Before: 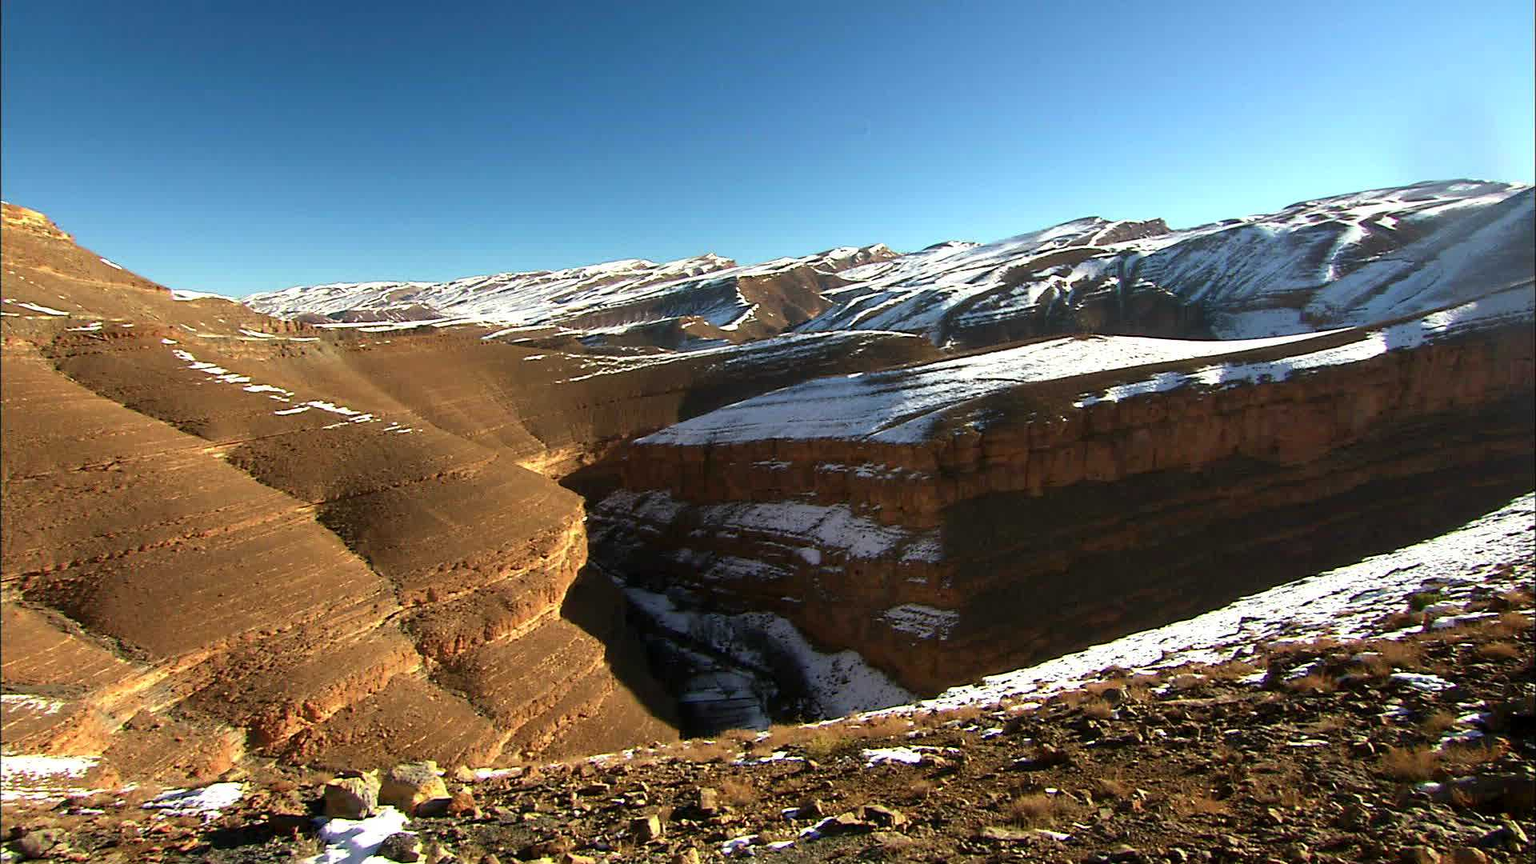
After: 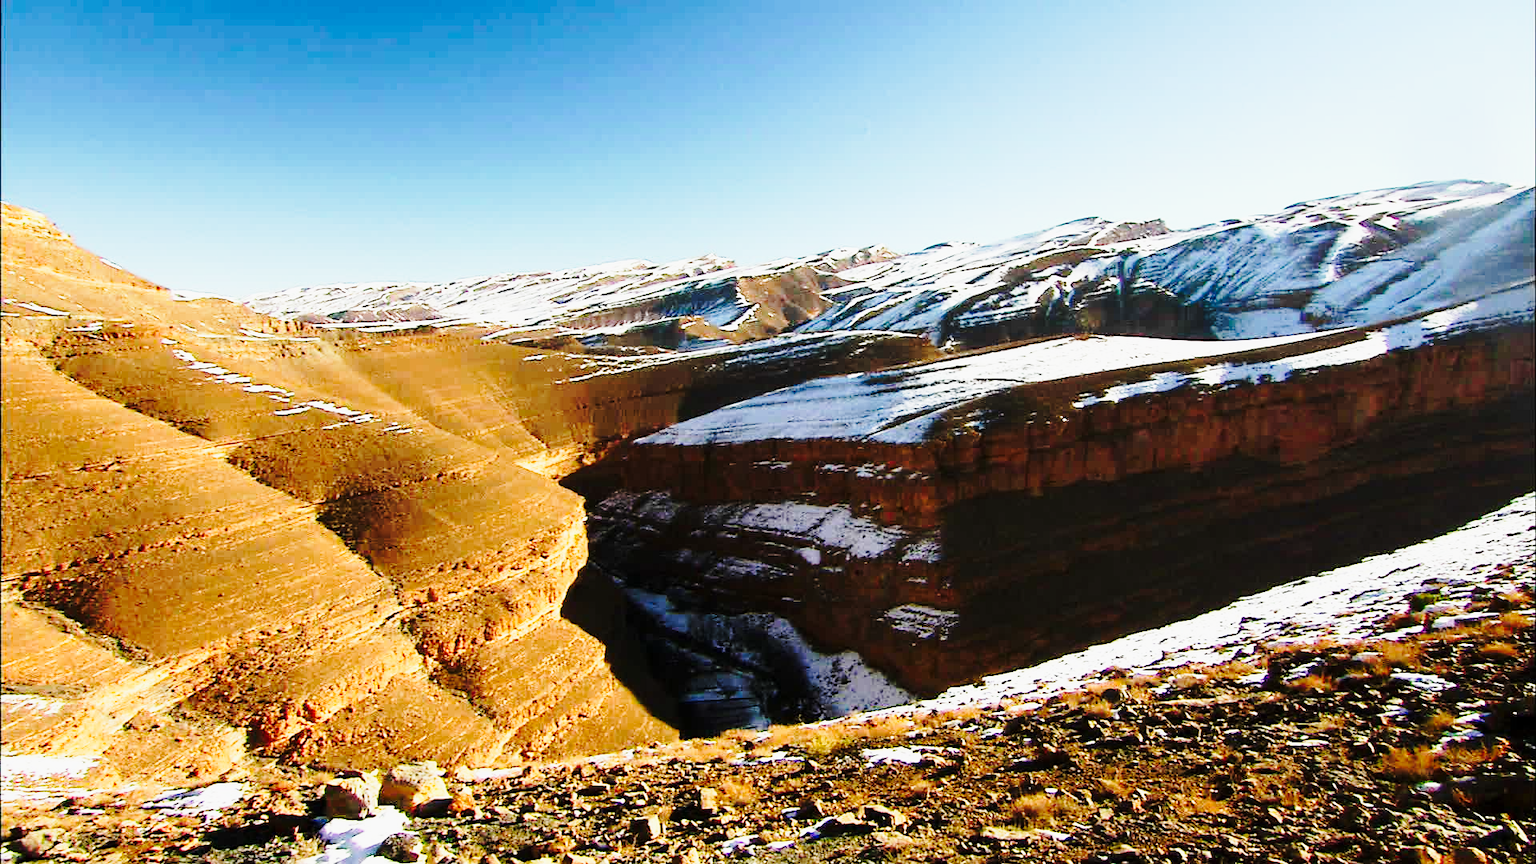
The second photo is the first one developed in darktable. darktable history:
tone curve: curves: ch0 [(0, 0) (0.114, 0.083) (0.303, 0.285) (0.447, 0.51) (0.602, 0.697) (0.772, 0.866) (0.999, 0.978)]; ch1 [(0, 0) (0.389, 0.352) (0.458, 0.433) (0.486, 0.474) (0.509, 0.505) (0.535, 0.528) (0.57, 0.579) (0.696, 0.706) (1, 1)]; ch2 [(0, 0) (0.369, 0.388) (0.449, 0.431) (0.501, 0.5) (0.528, 0.527) (0.589, 0.608) (0.697, 0.721) (1, 1)], preserve colors none
base curve: curves: ch0 [(0, 0) (0.028, 0.03) (0.121, 0.232) (0.46, 0.748) (0.859, 0.968) (1, 1)], preserve colors none
